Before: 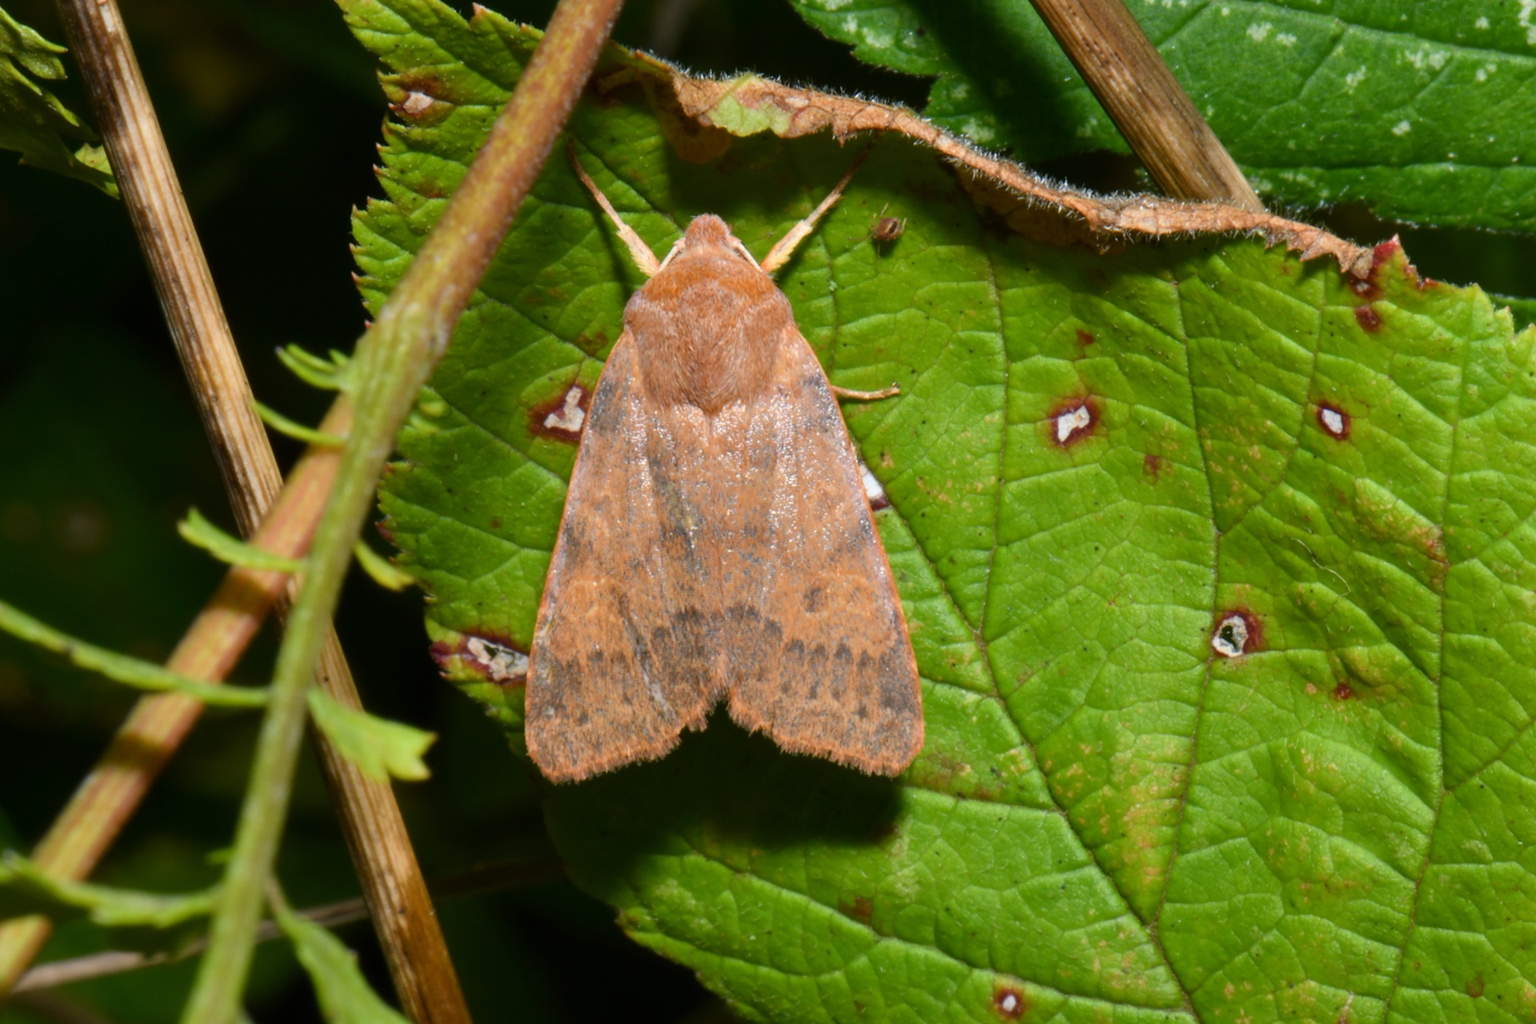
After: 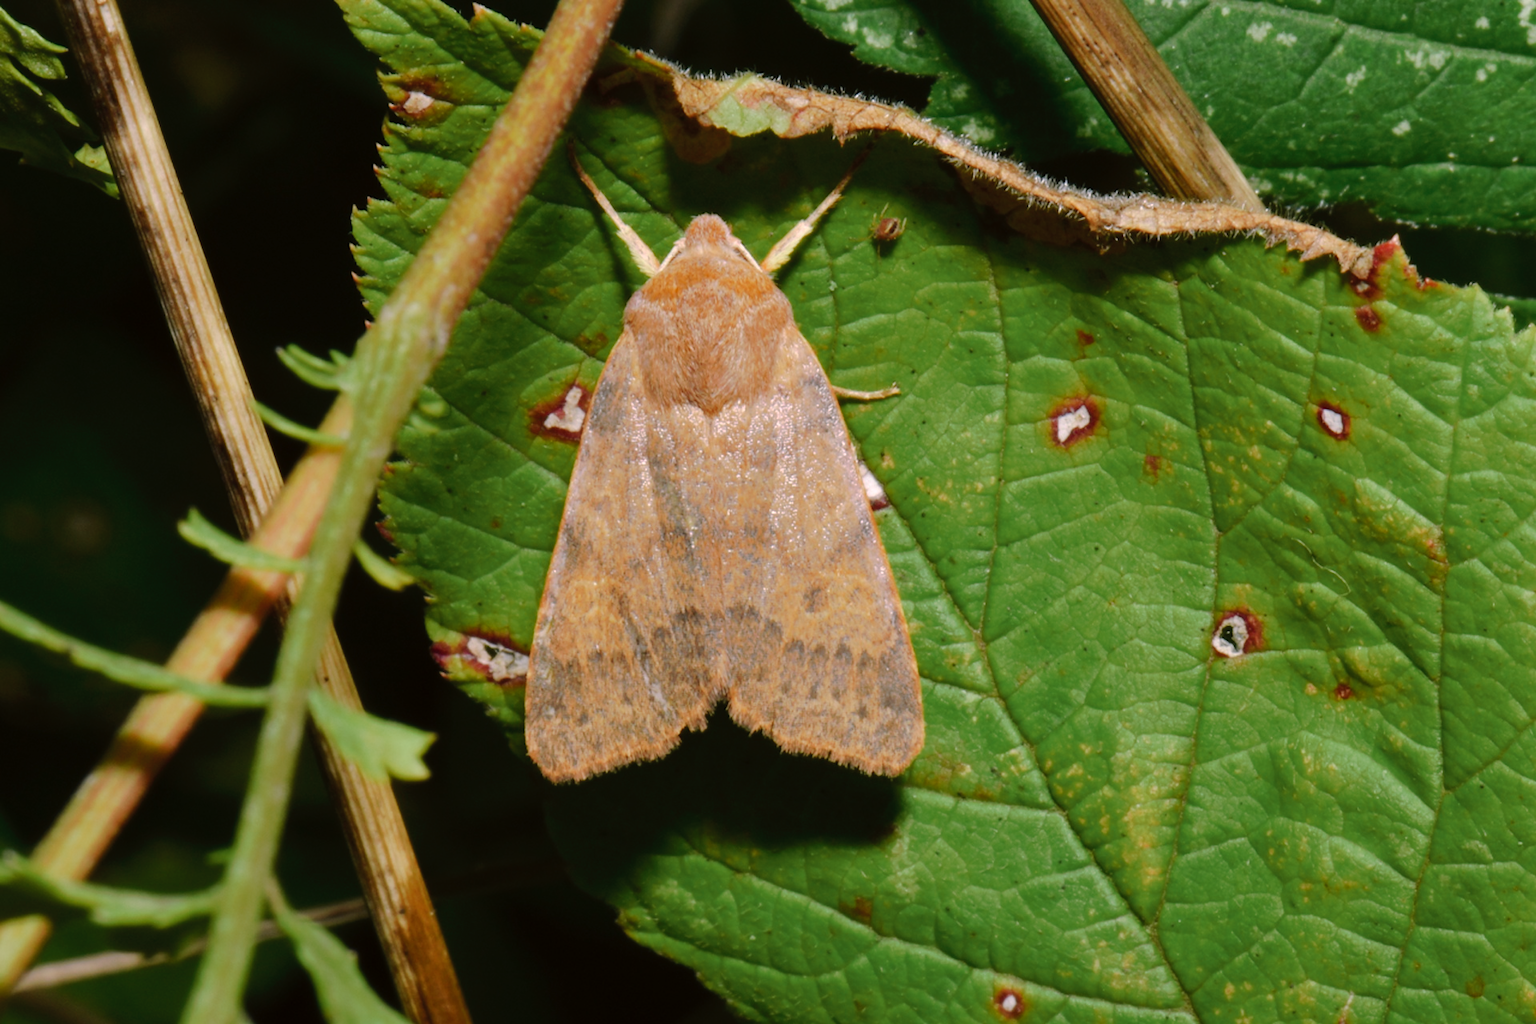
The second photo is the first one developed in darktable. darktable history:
tone curve: curves: ch0 [(0, 0) (0.003, 0.006) (0.011, 0.014) (0.025, 0.024) (0.044, 0.035) (0.069, 0.046) (0.1, 0.074) (0.136, 0.115) (0.177, 0.161) (0.224, 0.226) (0.277, 0.293) (0.335, 0.364) (0.399, 0.441) (0.468, 0.52) (0.543, 0.58) (0.623, 0.657) (0.709, 0.72) (0.801, 0.794) (0.898, 0.883) (1, 1)], preserve colors none
color look up table: target L [88.71, 92.61, 89.45, 76.73, 65.24, 52.49, 55.07, 53.8, 40.32, 34.14, 39.13, 9.7, 201.6, 96.79, 82.07, 81.14, 74.78, 65.11, 63.44, 63.09, 59.11, 53.4, 51.86, 54.9, 42.25, 30.8, 30.12, 22.93, 86.24, 73.57, 67.33, 70.59, 62.69, 57.63, 51.1, 62.32, 38.38, 32.79, 34.42, 32.2, 13.03, 5.546, 97.61, 95.42, 76.9, 64.68, 50.47, 44.27, 27.05], target a [-21.8, -6.916, -26.51, -42.1, -1.917, -45.25, -24.45, -36.5, -17.27, -26.86, -8.341, -11.94, 0, 13.34, -3.03, 10.01, 35.33, 37.64, 3.259, 21.87, 74.4, 77.17, 36.79, 74.93, 28.7, 6.811, 46.19, 11.92, 24.58, 51.69, 31.27, 56.65, 32.94, 74.13, 3.434, 51.25, 50.68, 35.94, 28.27, 25.5, 25, 14.47, -25.47, -45.99, -28.88, -4.093, -3.296, -25.15, -0.061], target b [28.09, 33.01, 48.9, 17.46, 16.65, 37.13, 38.27, 18.24, 16.06, 25.83, 32.24, 6.201, -0.001, 4.076, 71.86, 47.83, 10.16, 70.13, 54.12, 12.67, 31.46, 59.5, 30.88, 16.48, 44.32, 6.925, 35.98, 27.51, -12.4, -18.92, -39.68, -37.27, -6.688, -13.46, -4.6, -50.57, -49.67, 0.307, -26.71, -56.28, -36, -17.23, 4.766, -9.25, -28.99, -13.17, -39.85, -2.118, -24.98], num patches 49
